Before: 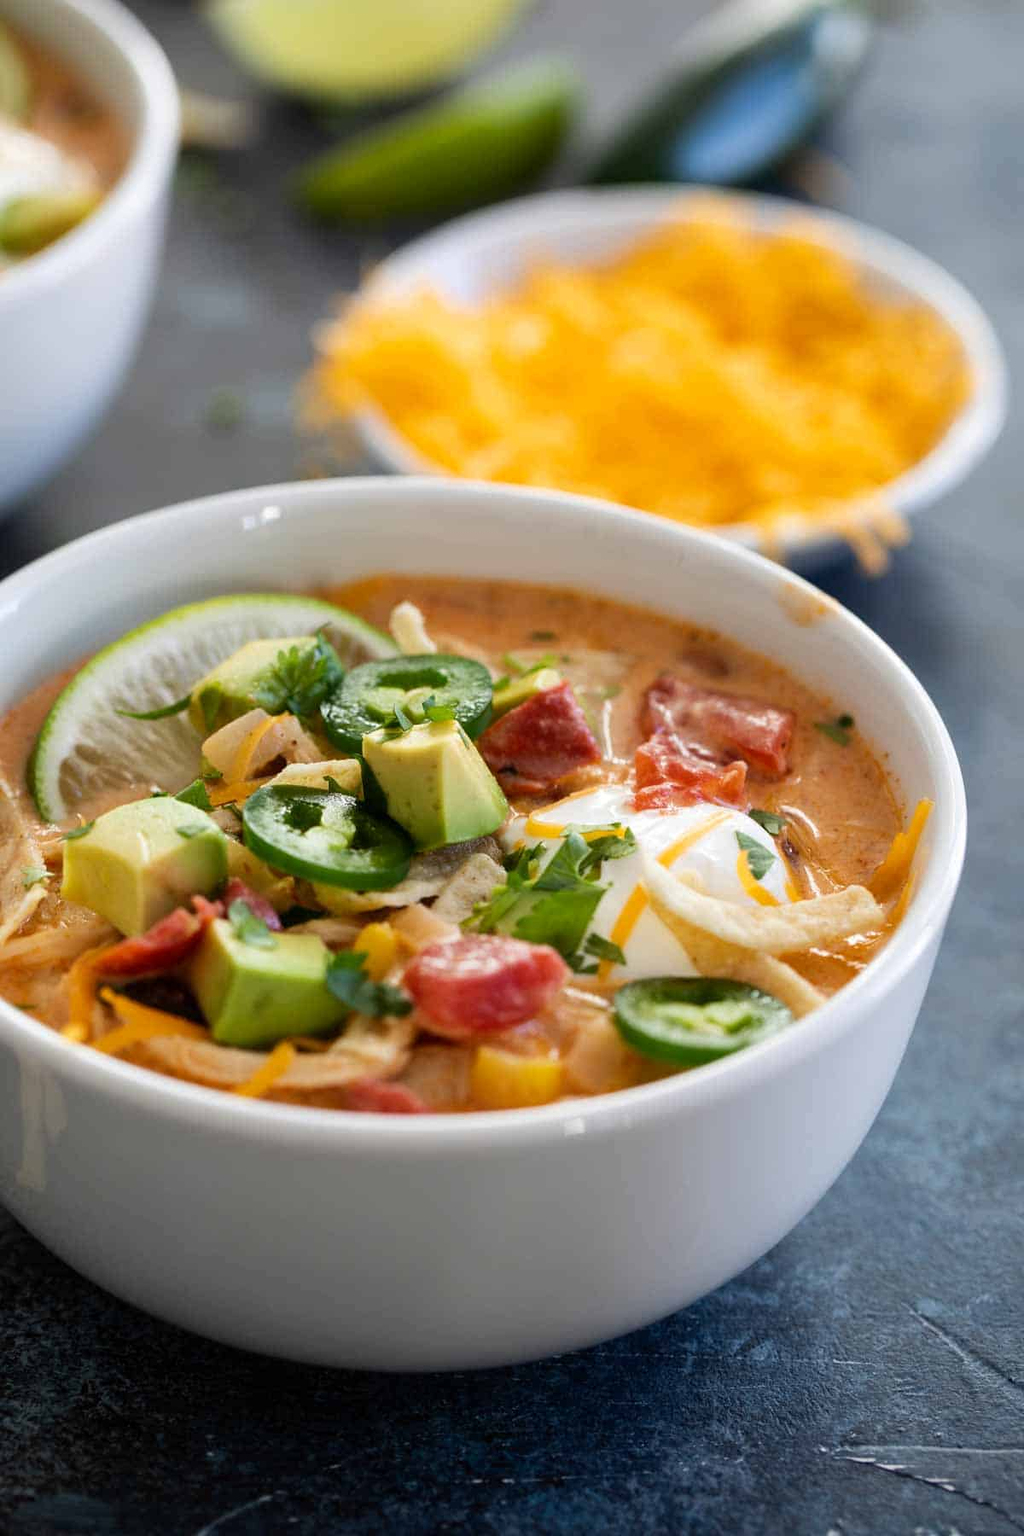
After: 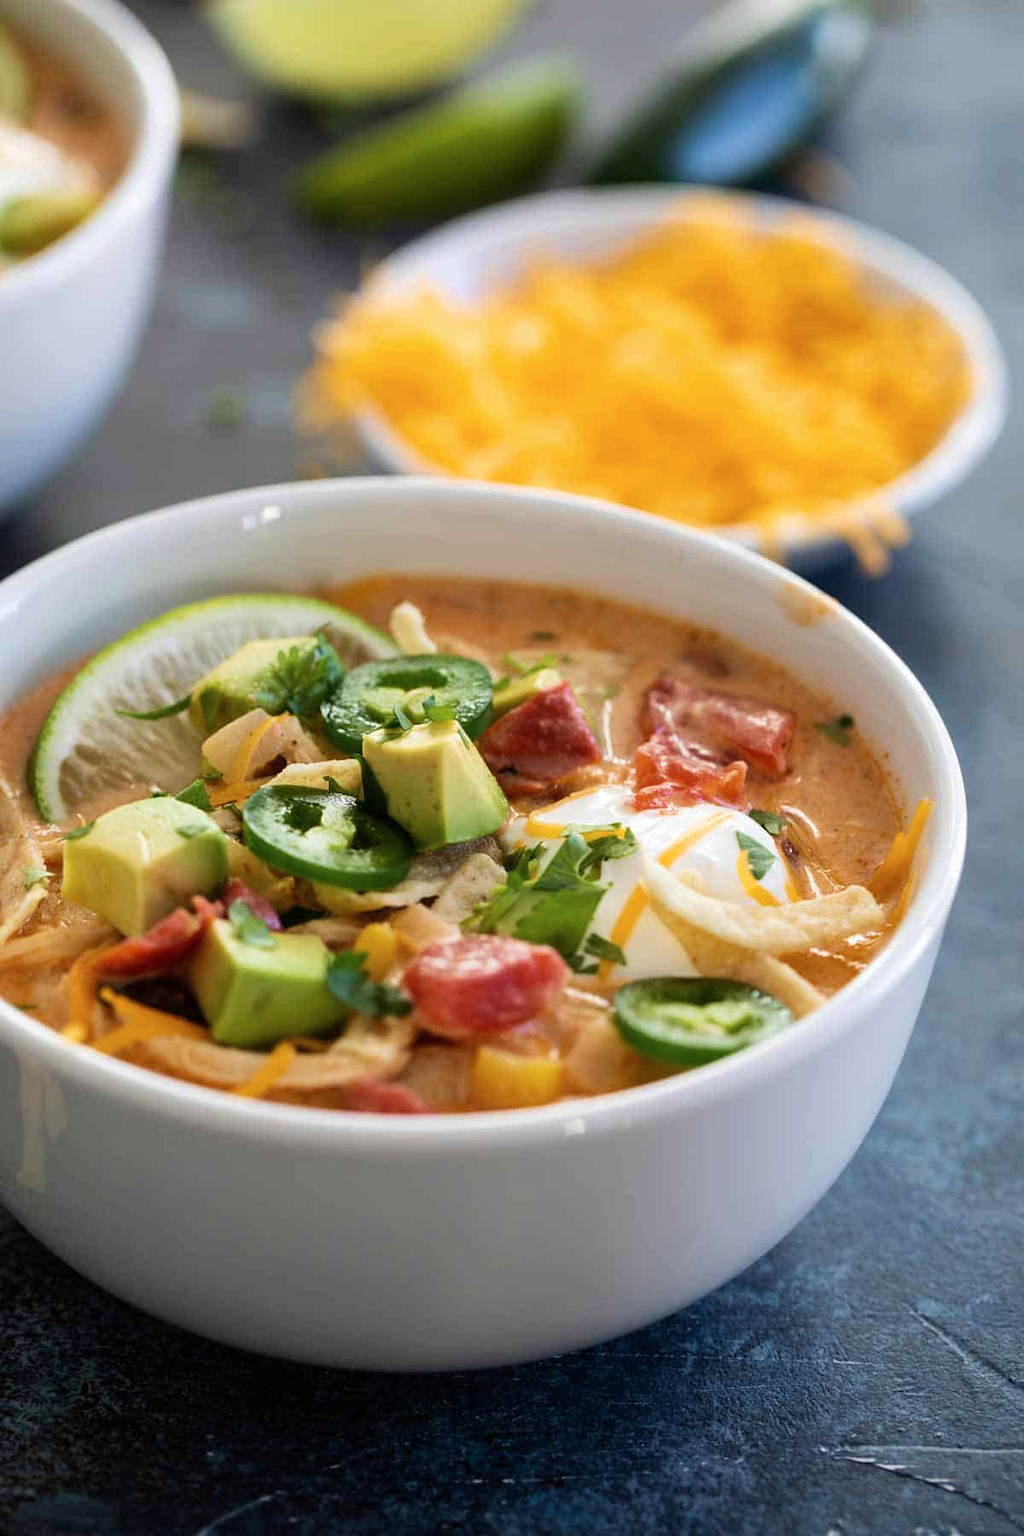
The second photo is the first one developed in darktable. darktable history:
contrast brightness saturation: saturation -0.065
velvia: on, module defaults
